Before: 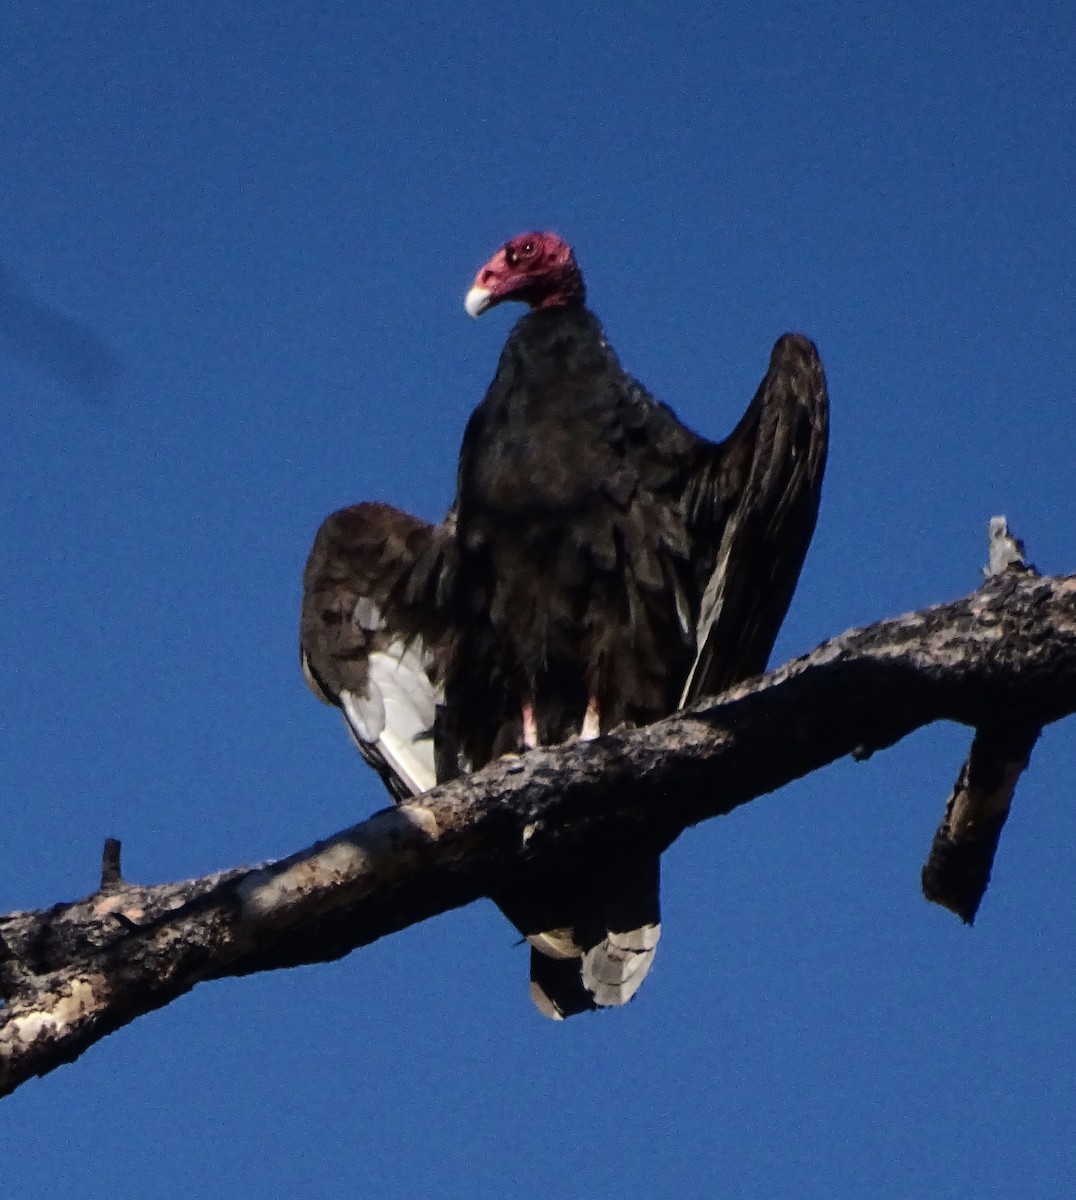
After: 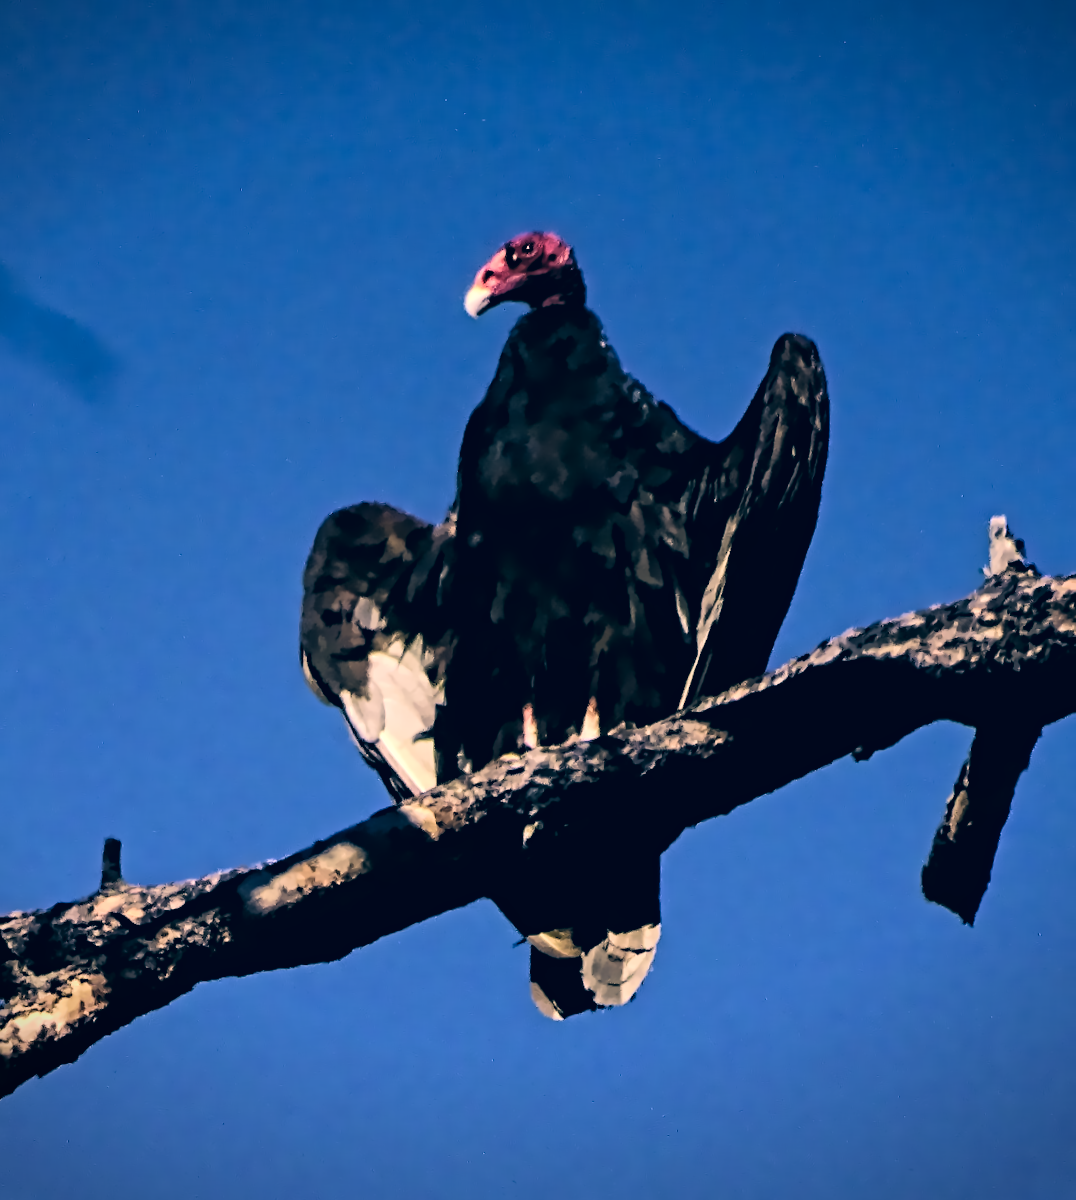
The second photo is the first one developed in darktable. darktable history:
velvia: on, module defaults
color correction: highlights a* 10.32, highlights b* 14.66, shadows a* -9.59, shadows b* -15.02
contrast equalizer: y [[0.5, 0.501, 0.525, 0.597, 0.58, 0.514], [0.5 ×6], [0.5 ×6], [0 ×6], [0 ×6]]
vignetting: fall-off start 97.23%, saturation -0.024, center (-0.033, -0.042), width/height ratio 1.179, unbound false
tone curve: curves: ch0 [(0, 0) (0.082, 0.02) (0.129, 0.078) (0.275, 0.301) (0.67, 0.809) (1, 1)], color space Lab, linked channels, preserve colors none
denoise (profiled): strength 1.536, central pixel weight 0, a [-1, 0, 0], mode non-local means, y [[0, 0, 0.5 ×5] ×4, [0.5 ×7], [0.5 ×7]], fix various bugs in algorithm false, upgrade profiled transform false, color mode RGB, compensate highlight preservation false | blend: blend mode color, opacity 100%; mask: uniform (no mask)
